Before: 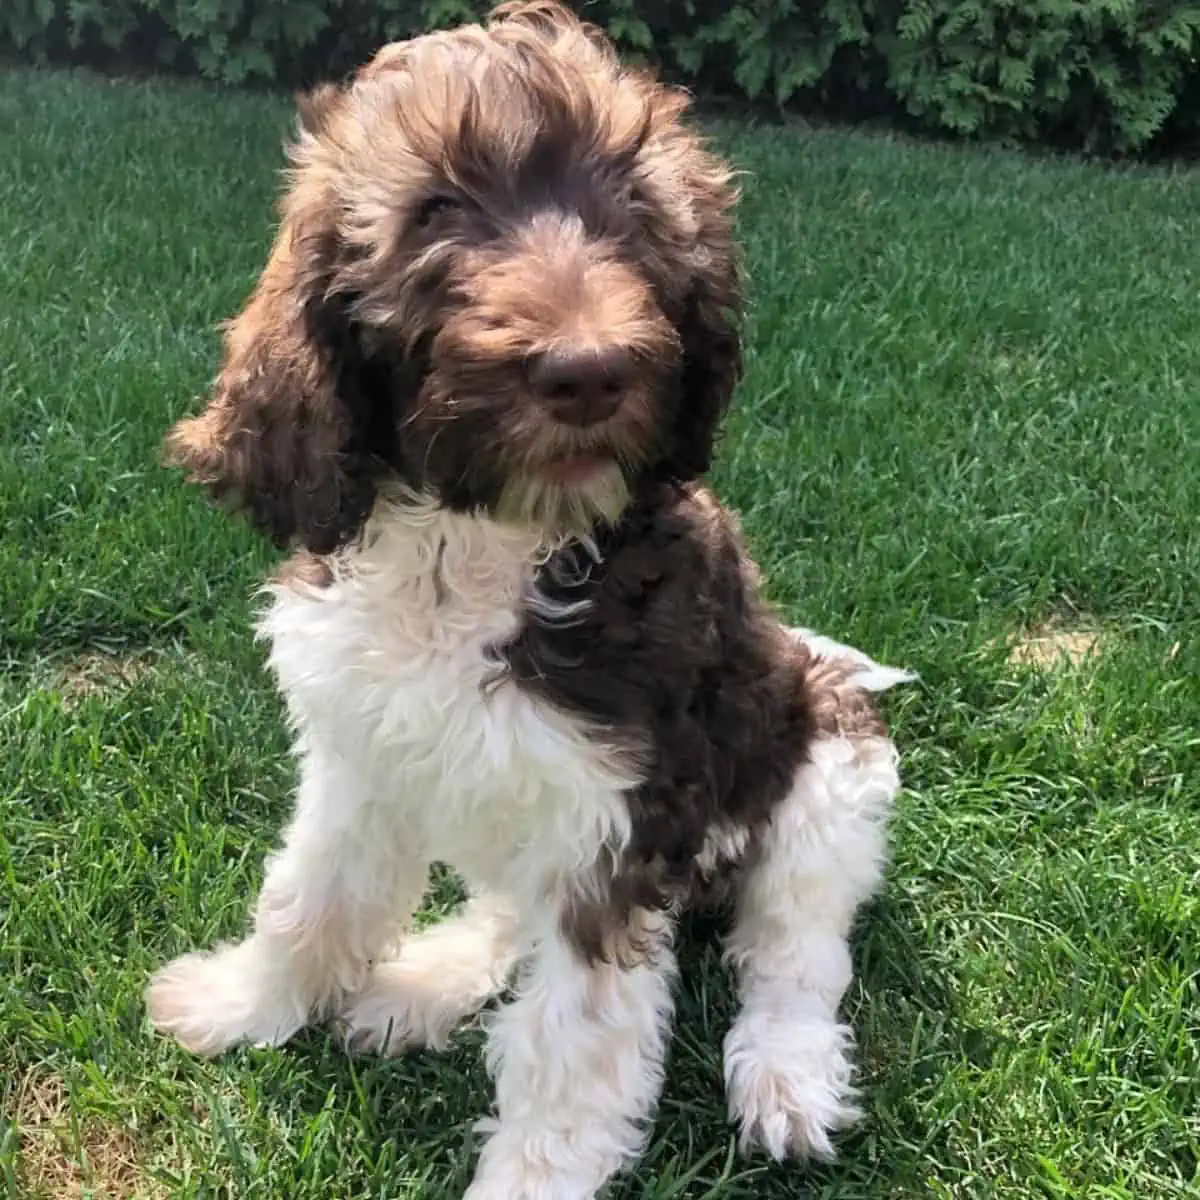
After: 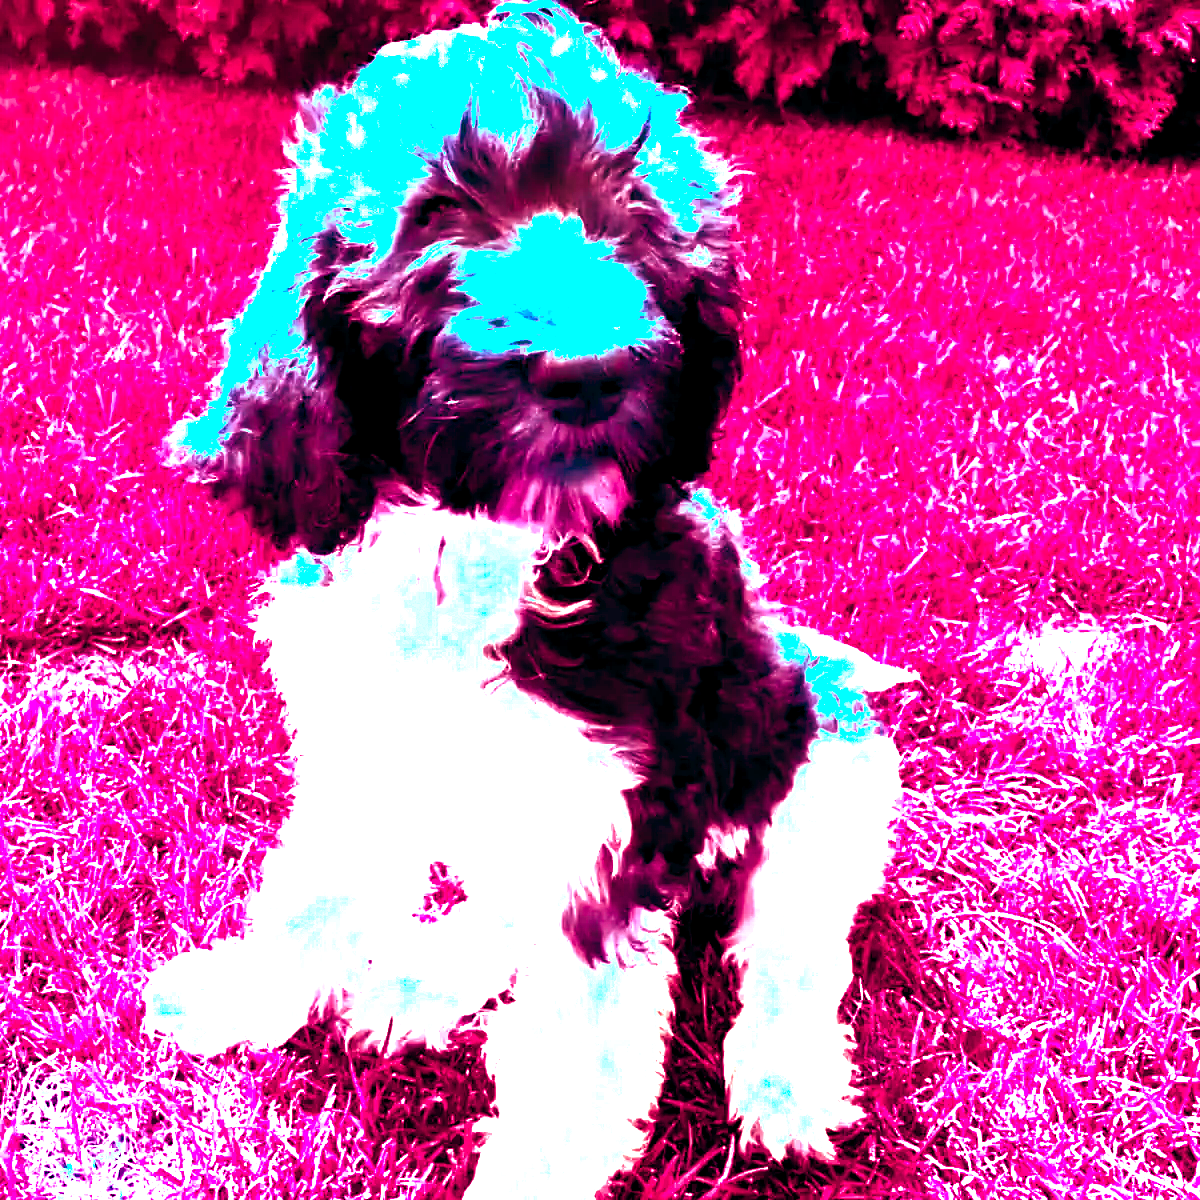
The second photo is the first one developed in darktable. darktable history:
exposure: black level correction 0.001, exposure 2 EV, compensate highlight preservation false
color balance rgb: shadows lift › luminance -18.76%, shadows lift › chroma 35.44%, power › luminance -3.76%, power › hue 142.17°, highlights gain › chroma 7.5%, highlights gain › hue 184.75°, global offset › luminance -0.52%, global offset › chroma 0.91%, global offset › hue 173.36°, shadows fall-off 300%, white fulcrum 2 EV, highlights fall-off 300%, linear chroma grading › shadows 17.19%, linear chroma grading › highlights 61.12%, linear chroma grading › global chroma 50%, hue shift -150.52°, perceptual brilliance grading › global brilliance 12%, mask middle-gray fulcrum 100%, contrast gray fulcrum 38.43%, contrast 35.15%, saturation formula JzAzBz (2021)
